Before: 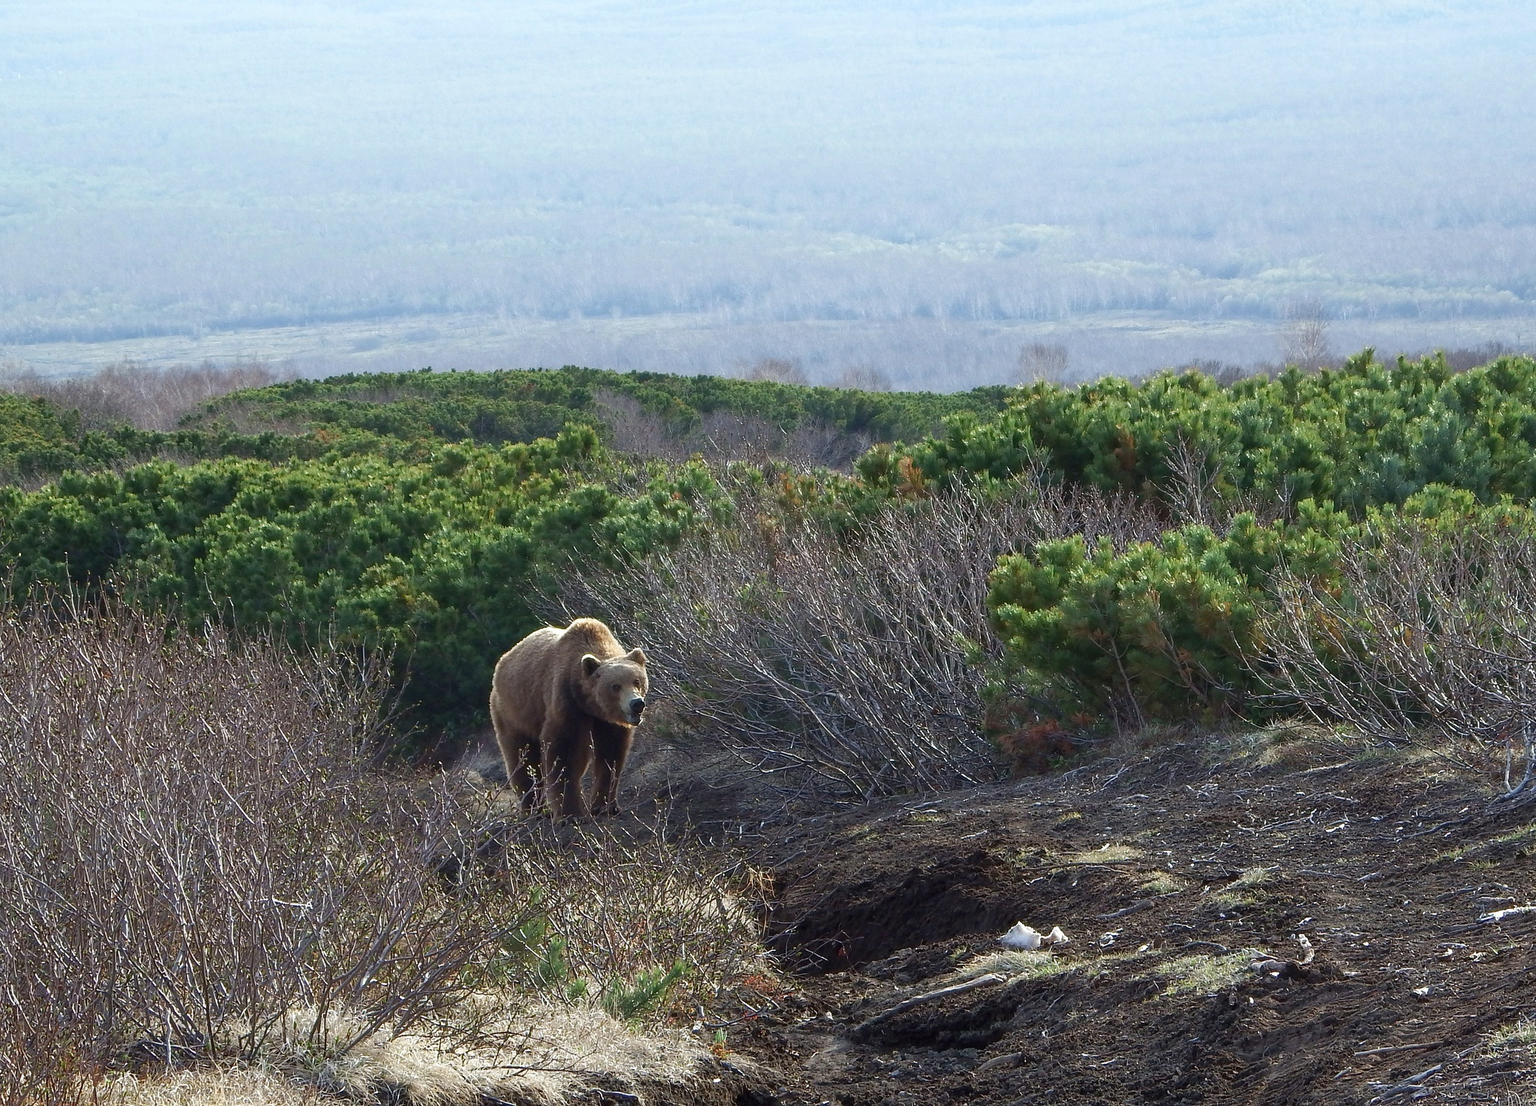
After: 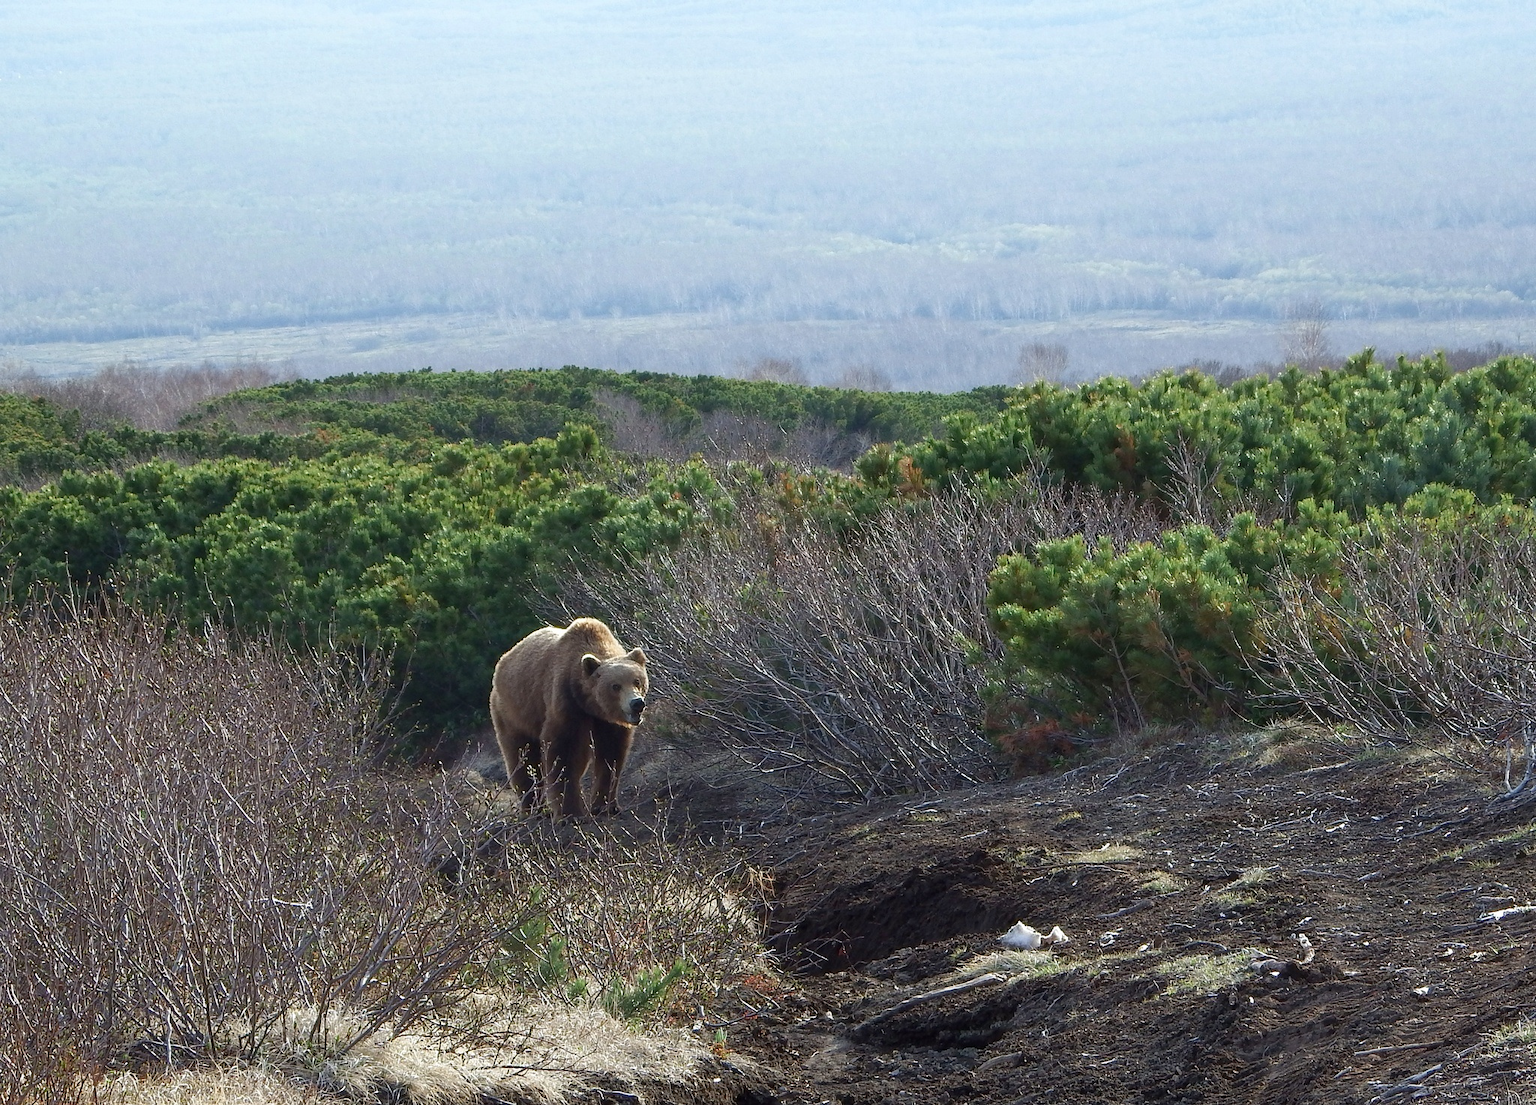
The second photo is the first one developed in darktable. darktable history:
color correction: highlights b* 0.006, saturation 0.985
